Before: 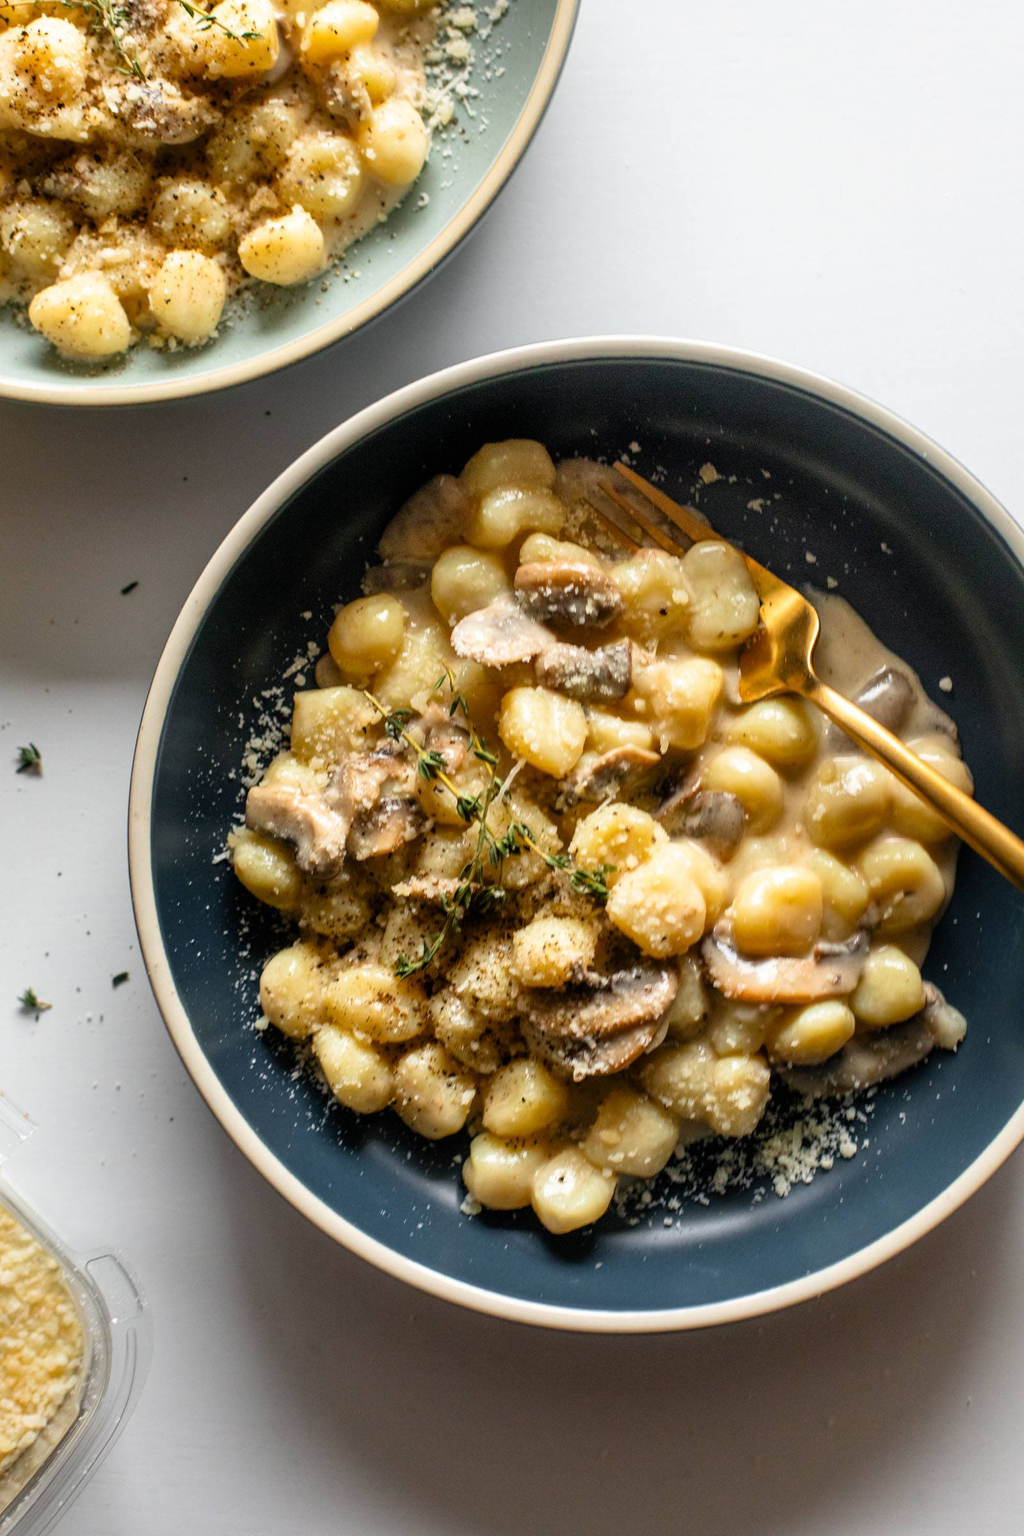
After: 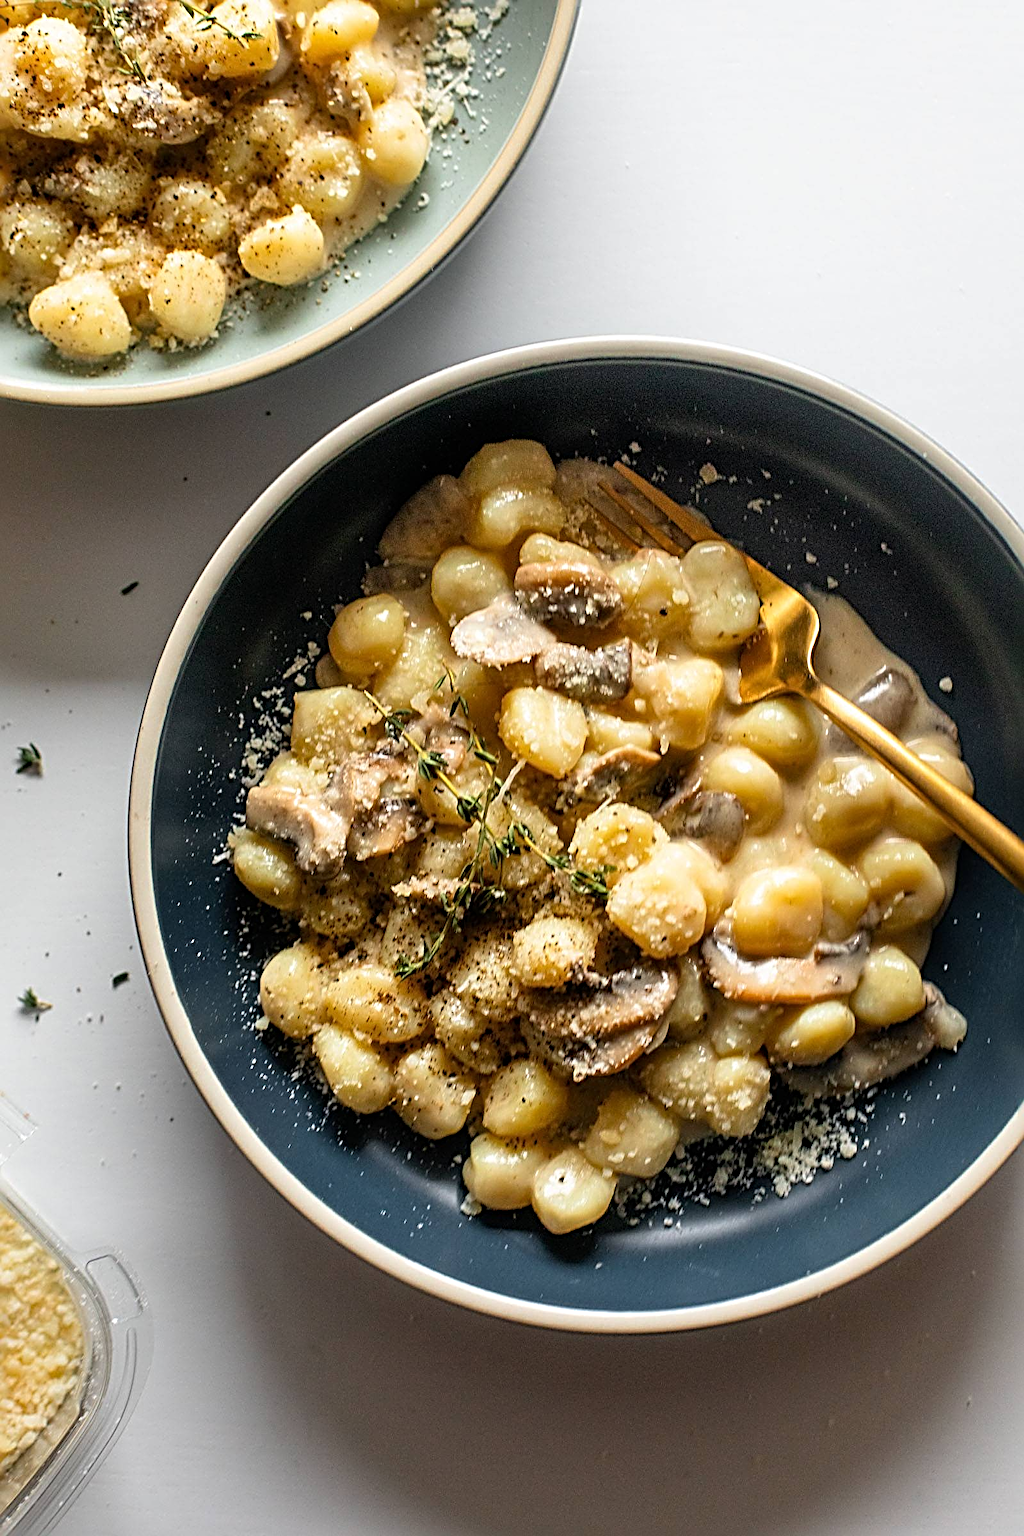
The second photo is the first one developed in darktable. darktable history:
sharpen: radius 3.685, amount 0.922
